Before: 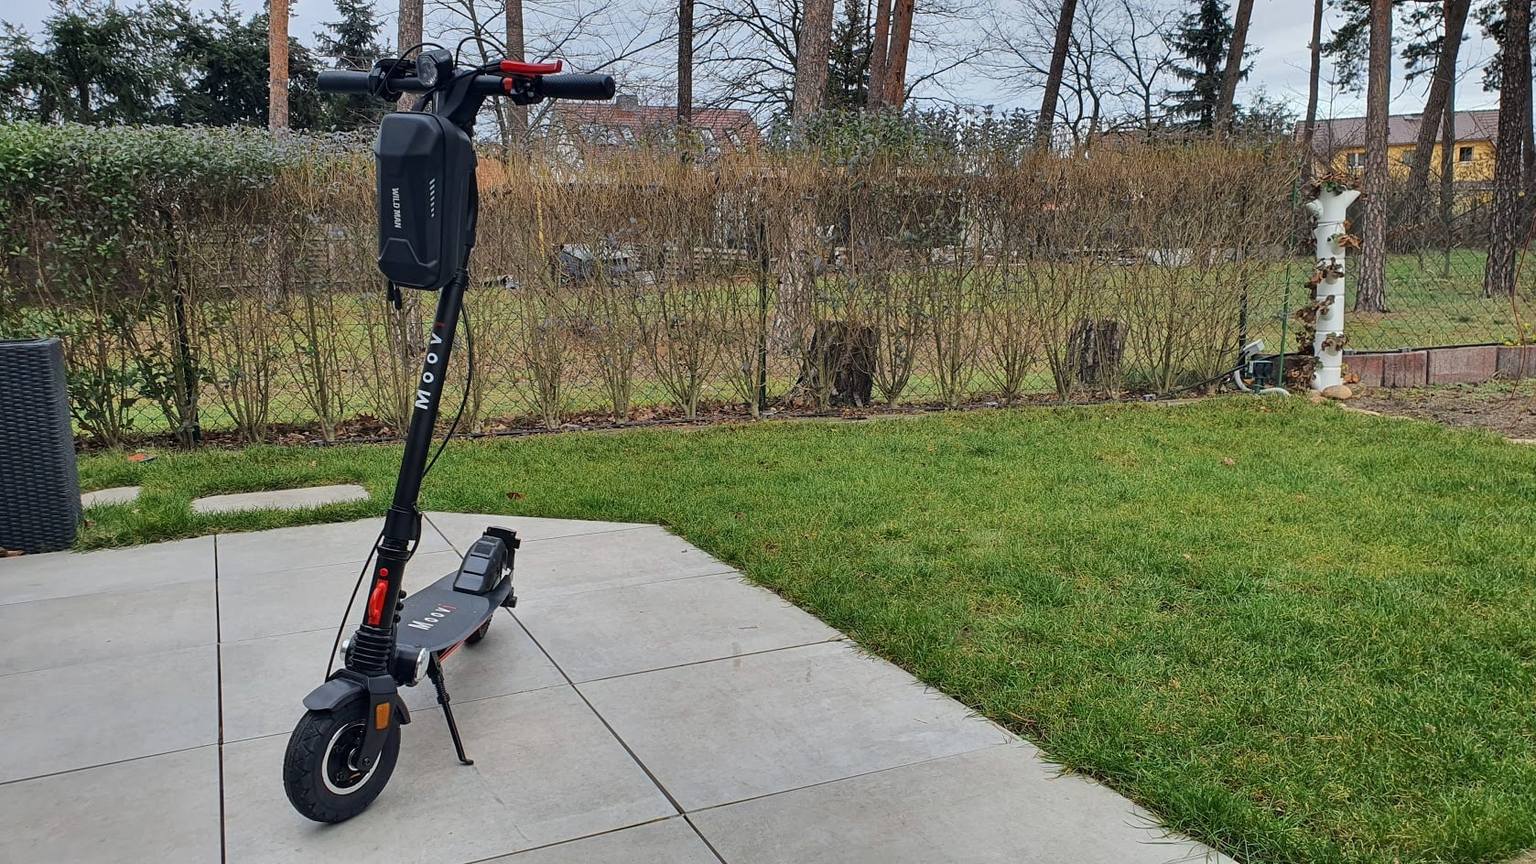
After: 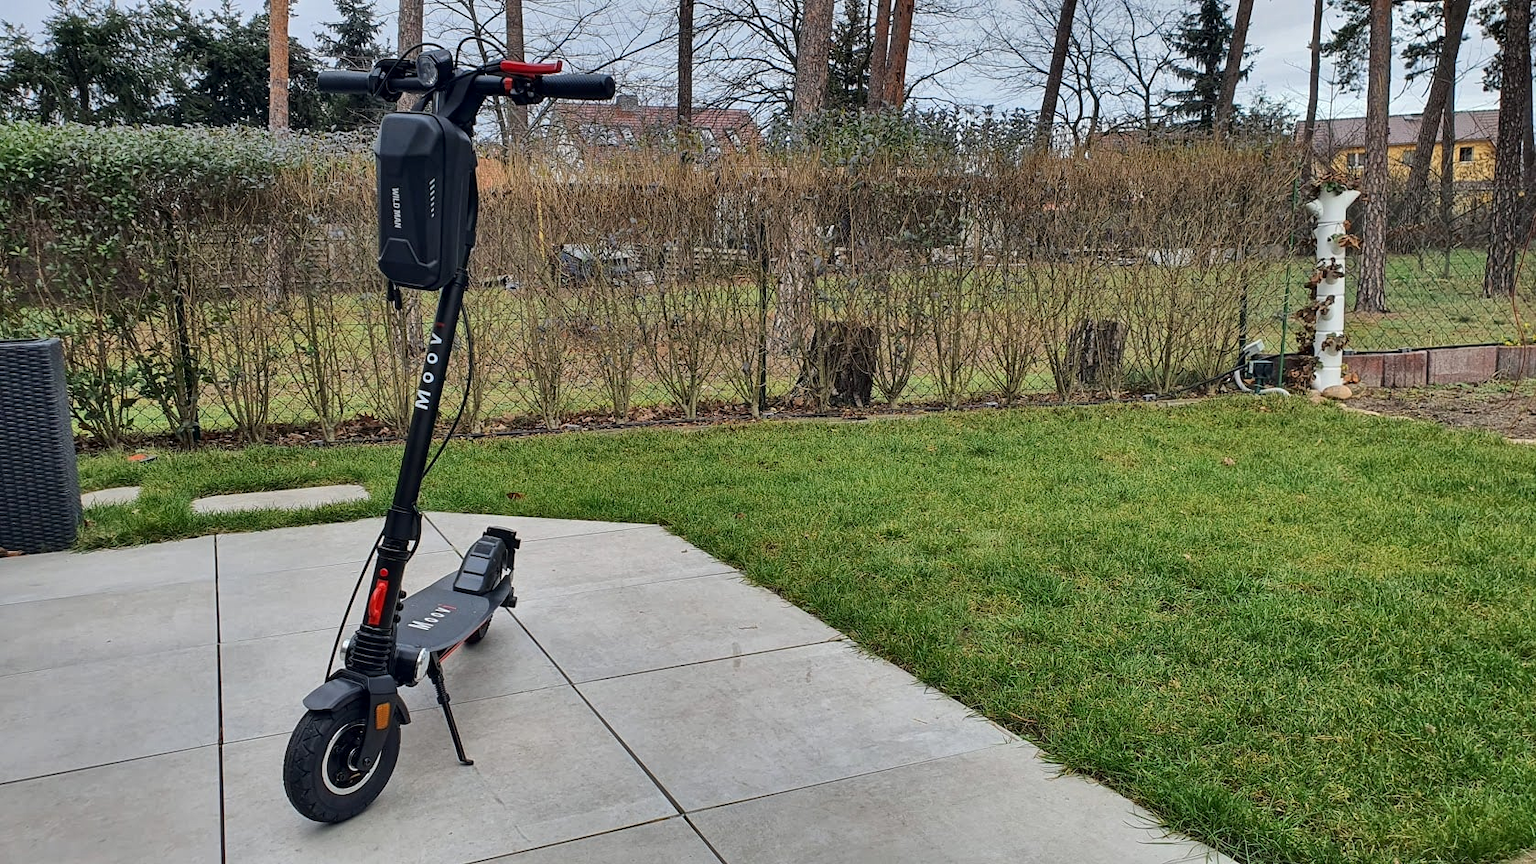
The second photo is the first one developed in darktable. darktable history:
shadows and highlights: shadows 37.27, highlights -28.18, soften with gaussian
local contrast: mode bilateral grid, contrast 20, coarseness 50, detail 130%, midtone range 0.2
